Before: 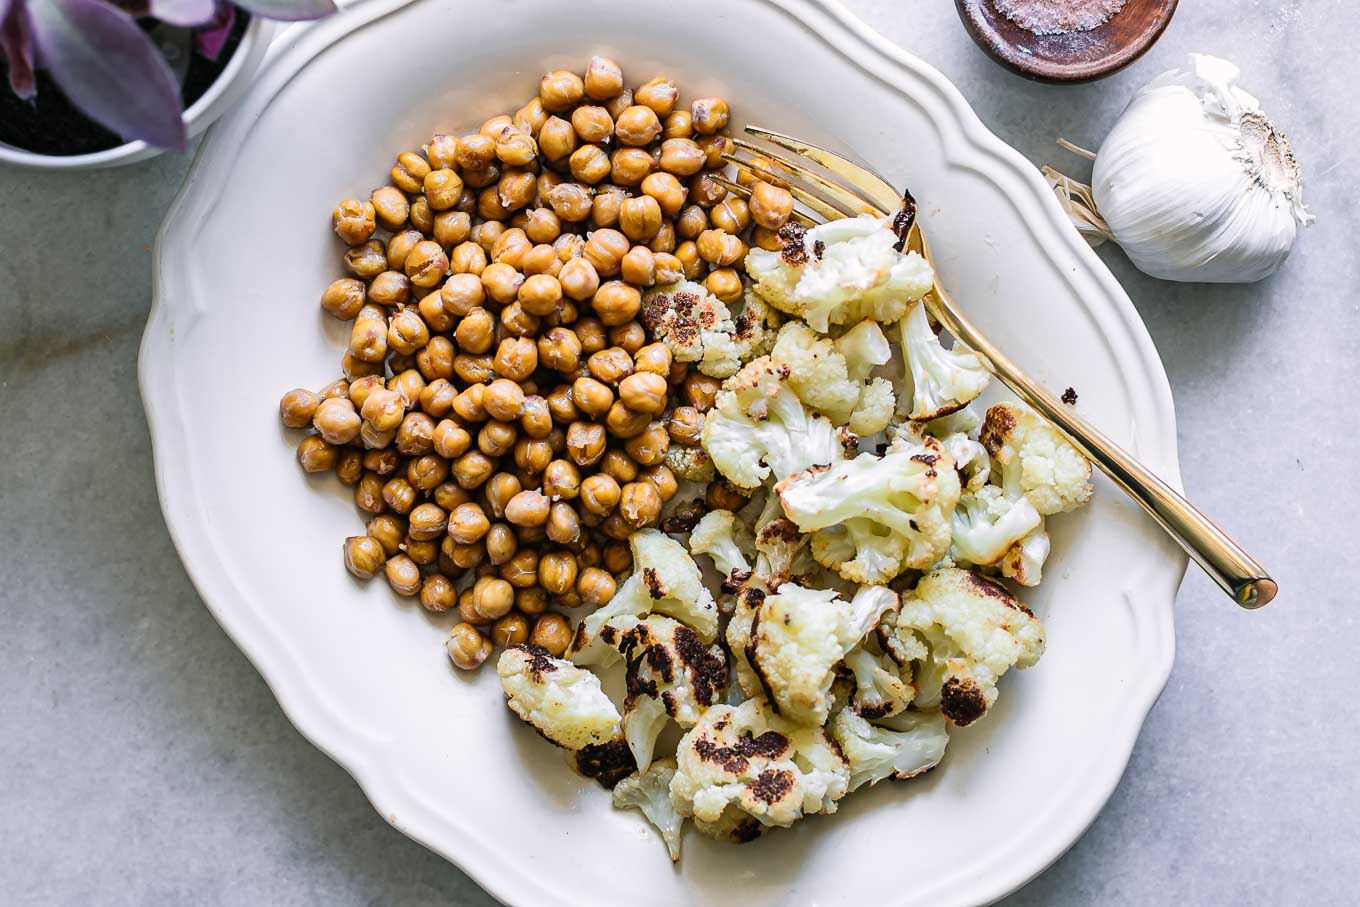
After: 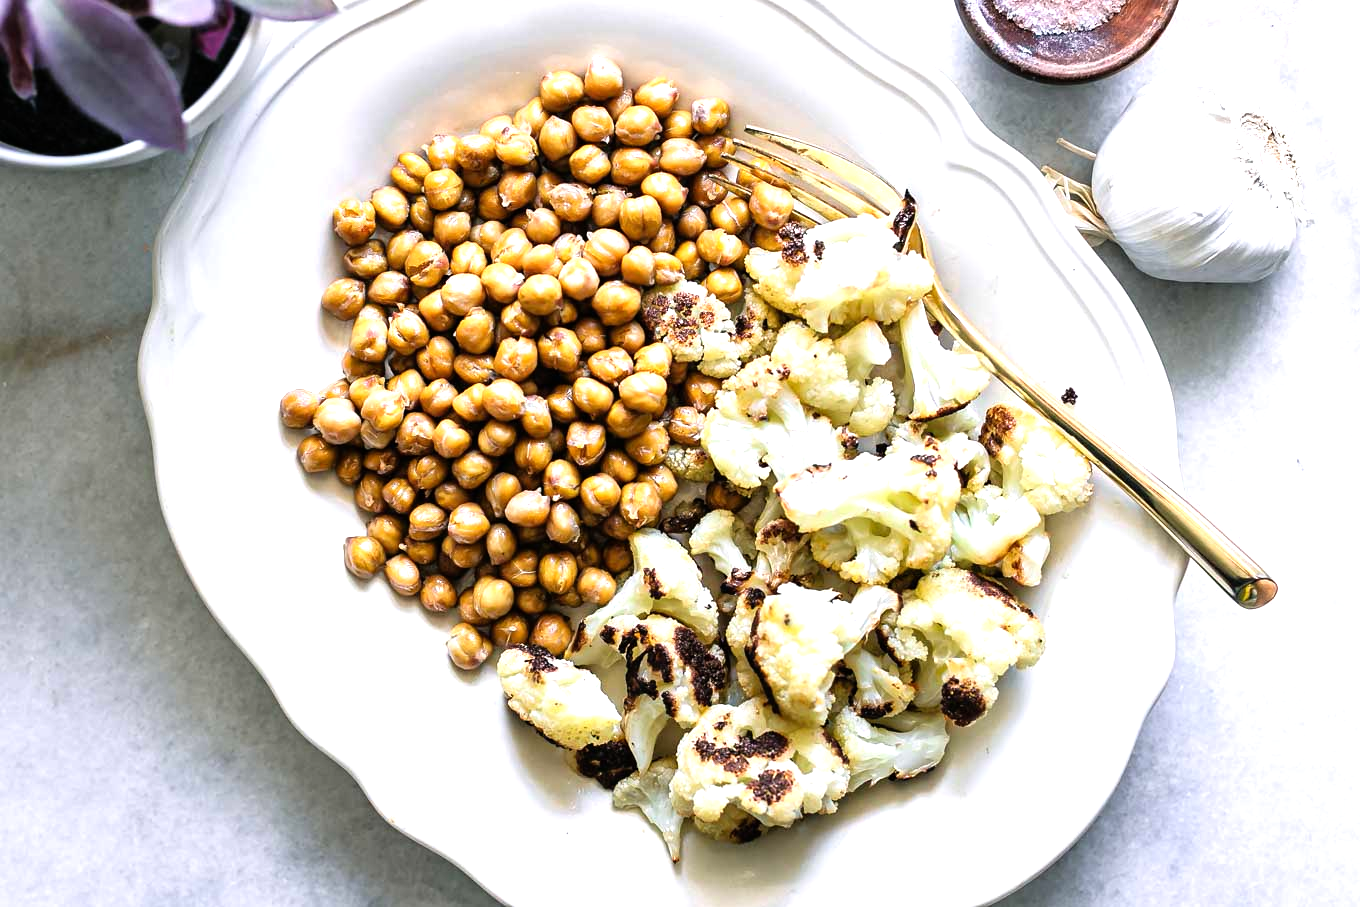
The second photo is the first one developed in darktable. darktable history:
tone equalizer: -8 EV -0.79 EV, -7 EV -0.733 EV, -6 EV -0.573 EV, -5 EV -0.418 EV, -3 EV 0.397 EV, -2 EV 0.6 EV, -1 EV 0.685 EV, +0 EV 0.77 EV
